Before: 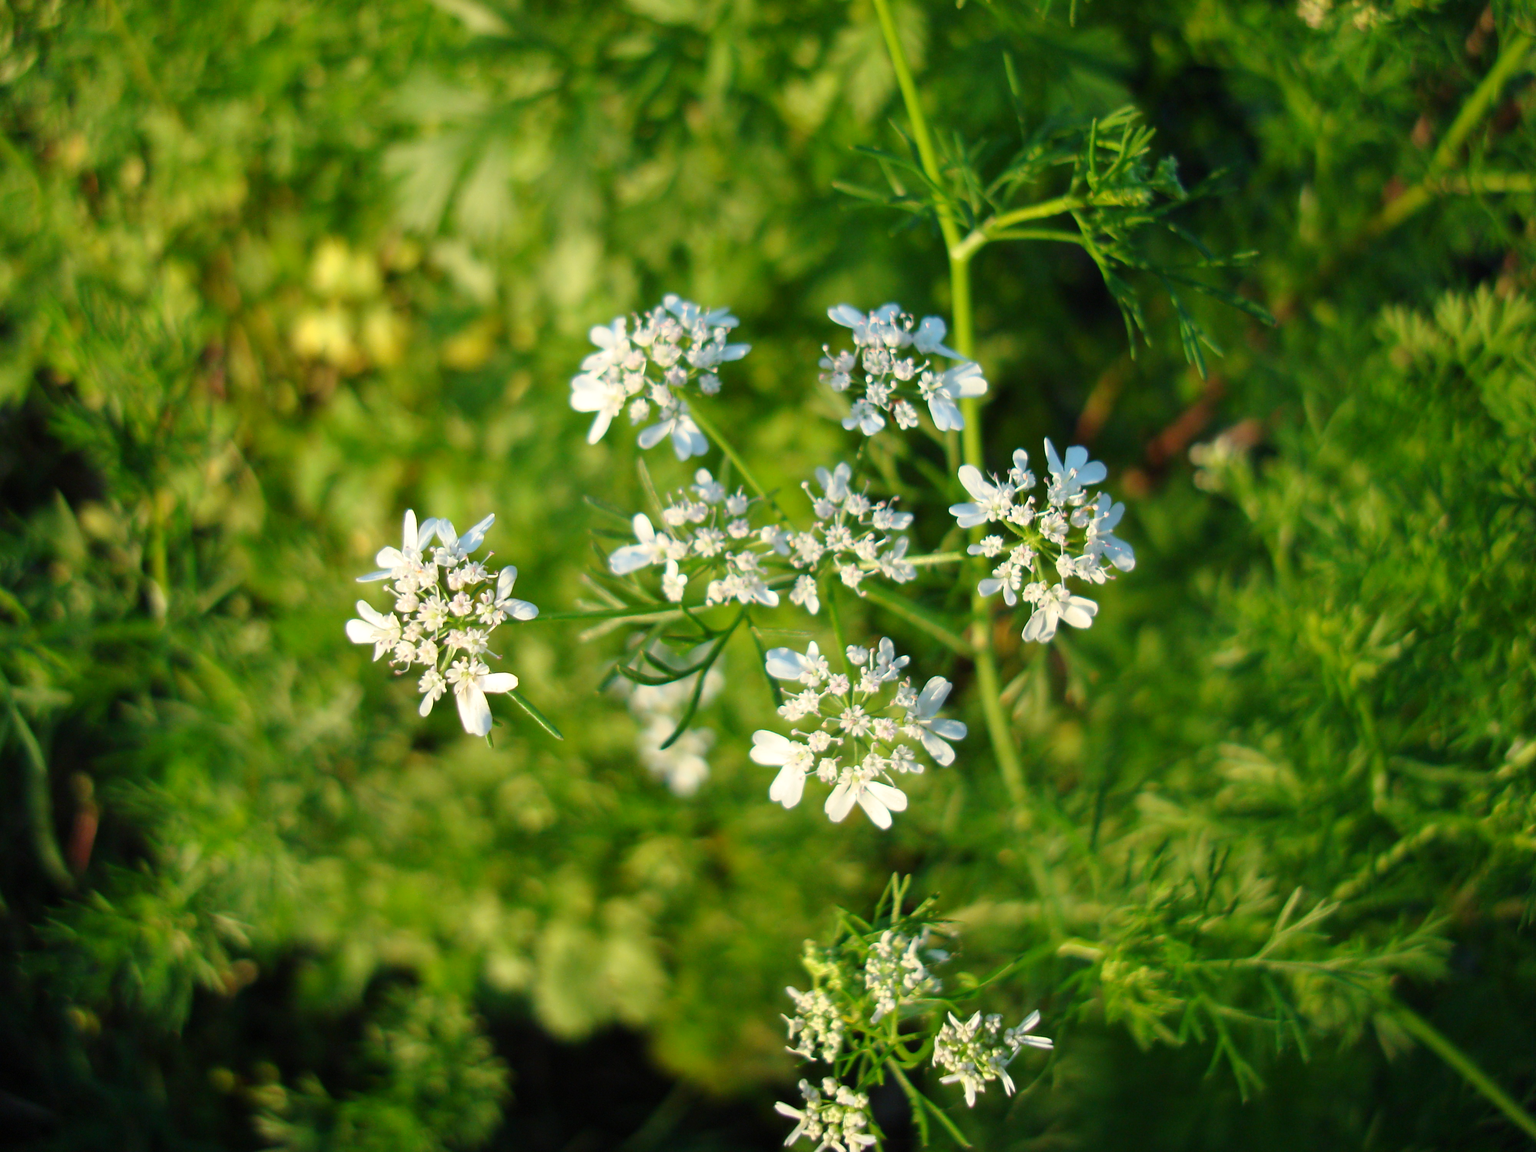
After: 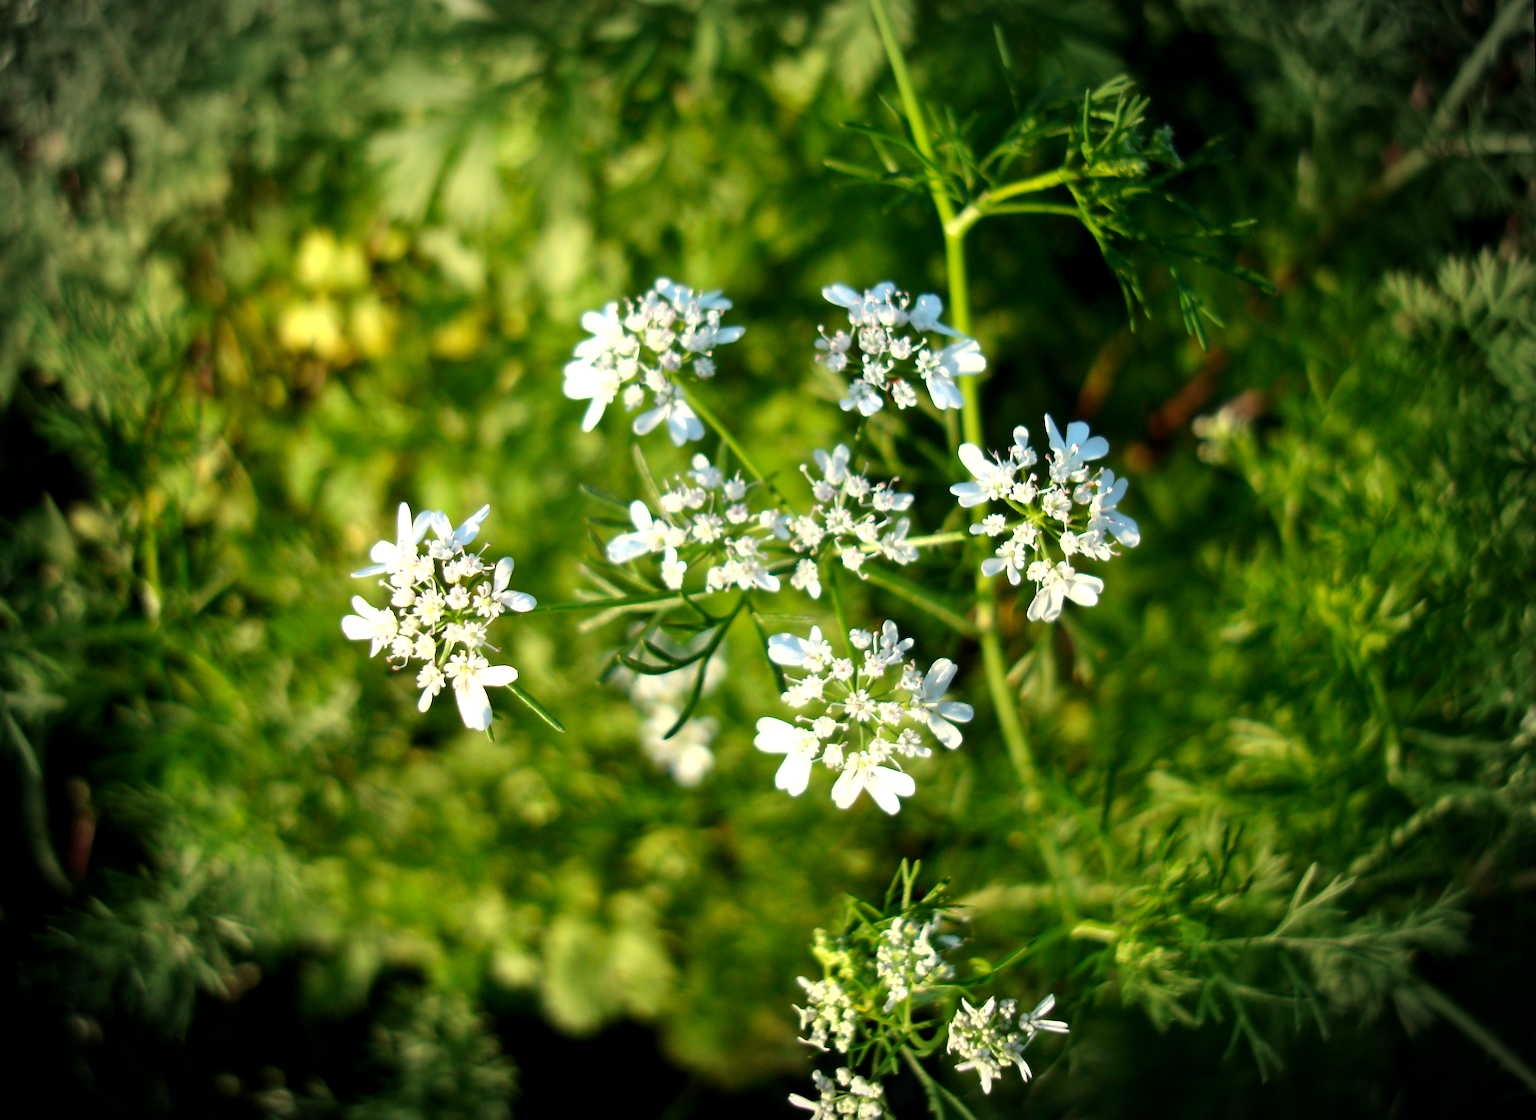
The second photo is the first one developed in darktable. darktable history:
tone equalizer: -8 EV -0.75 EV, -7 EV -0.7 EV, -6 EV -0.6 EV, -5 EV -0.4 EV, -3 EV 0.4 EV, -2 EV 0.6 EV, -1 EV 0.7 EV, +0 EV 0.75 EV, edges refinement/feathering 500, mask exposure compensation -1.57 EV, preserve details no
exposure: black level correction 0.006, exposure -0.226 EV, compensate highlight preservation false
rotate and perspective: rotation -1.42°, crop left 0.016, crop right 0.984, crop top 0.035, crop bottom 0.965
vignetting: automatic ratio true
